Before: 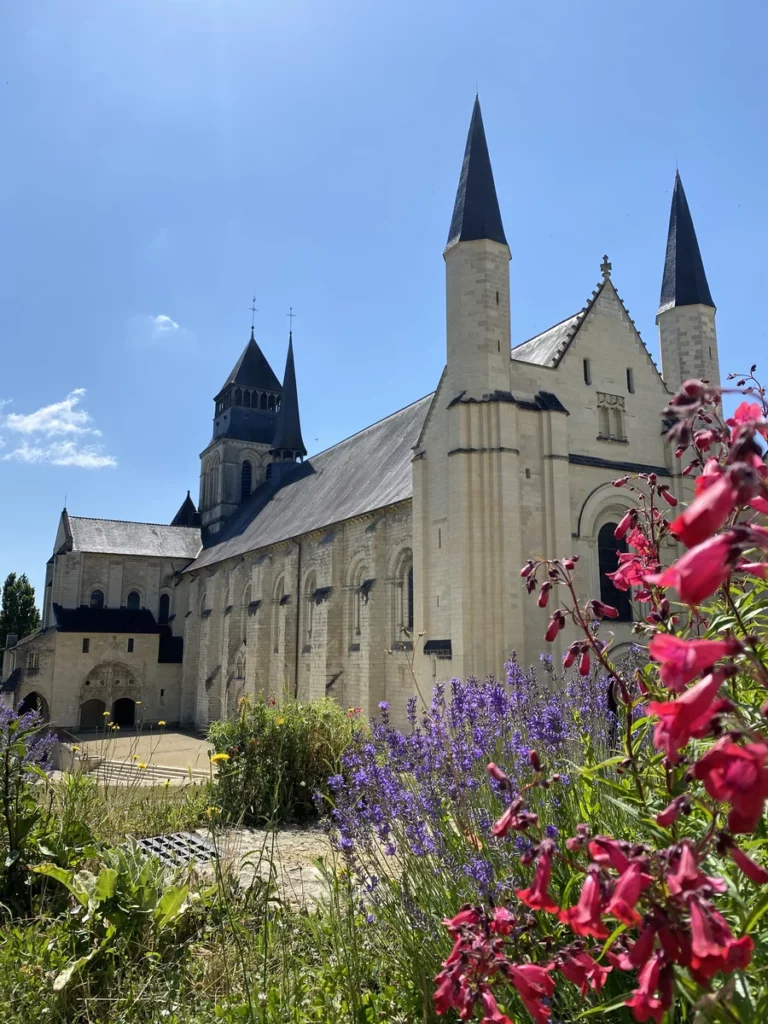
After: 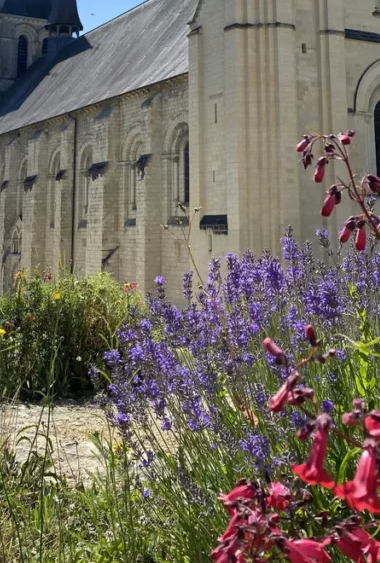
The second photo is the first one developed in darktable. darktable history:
crop: left 29.289%, top 41.516%, right 21.103%, bottom 3.48%
